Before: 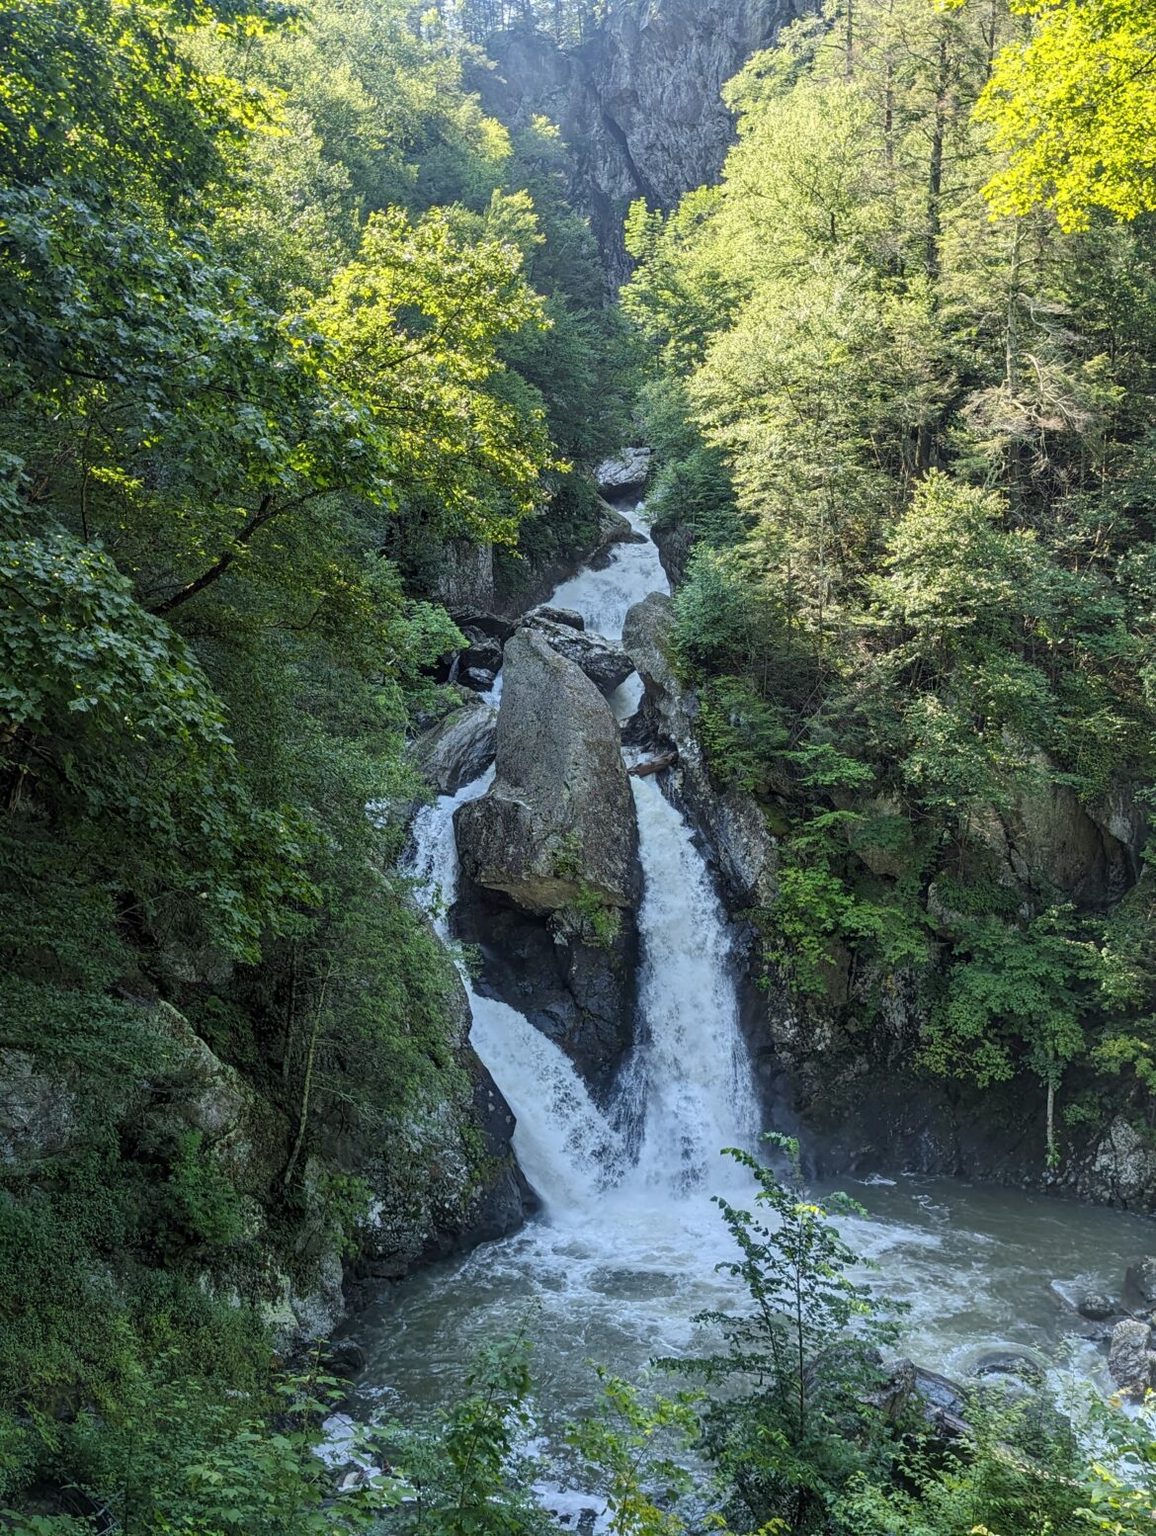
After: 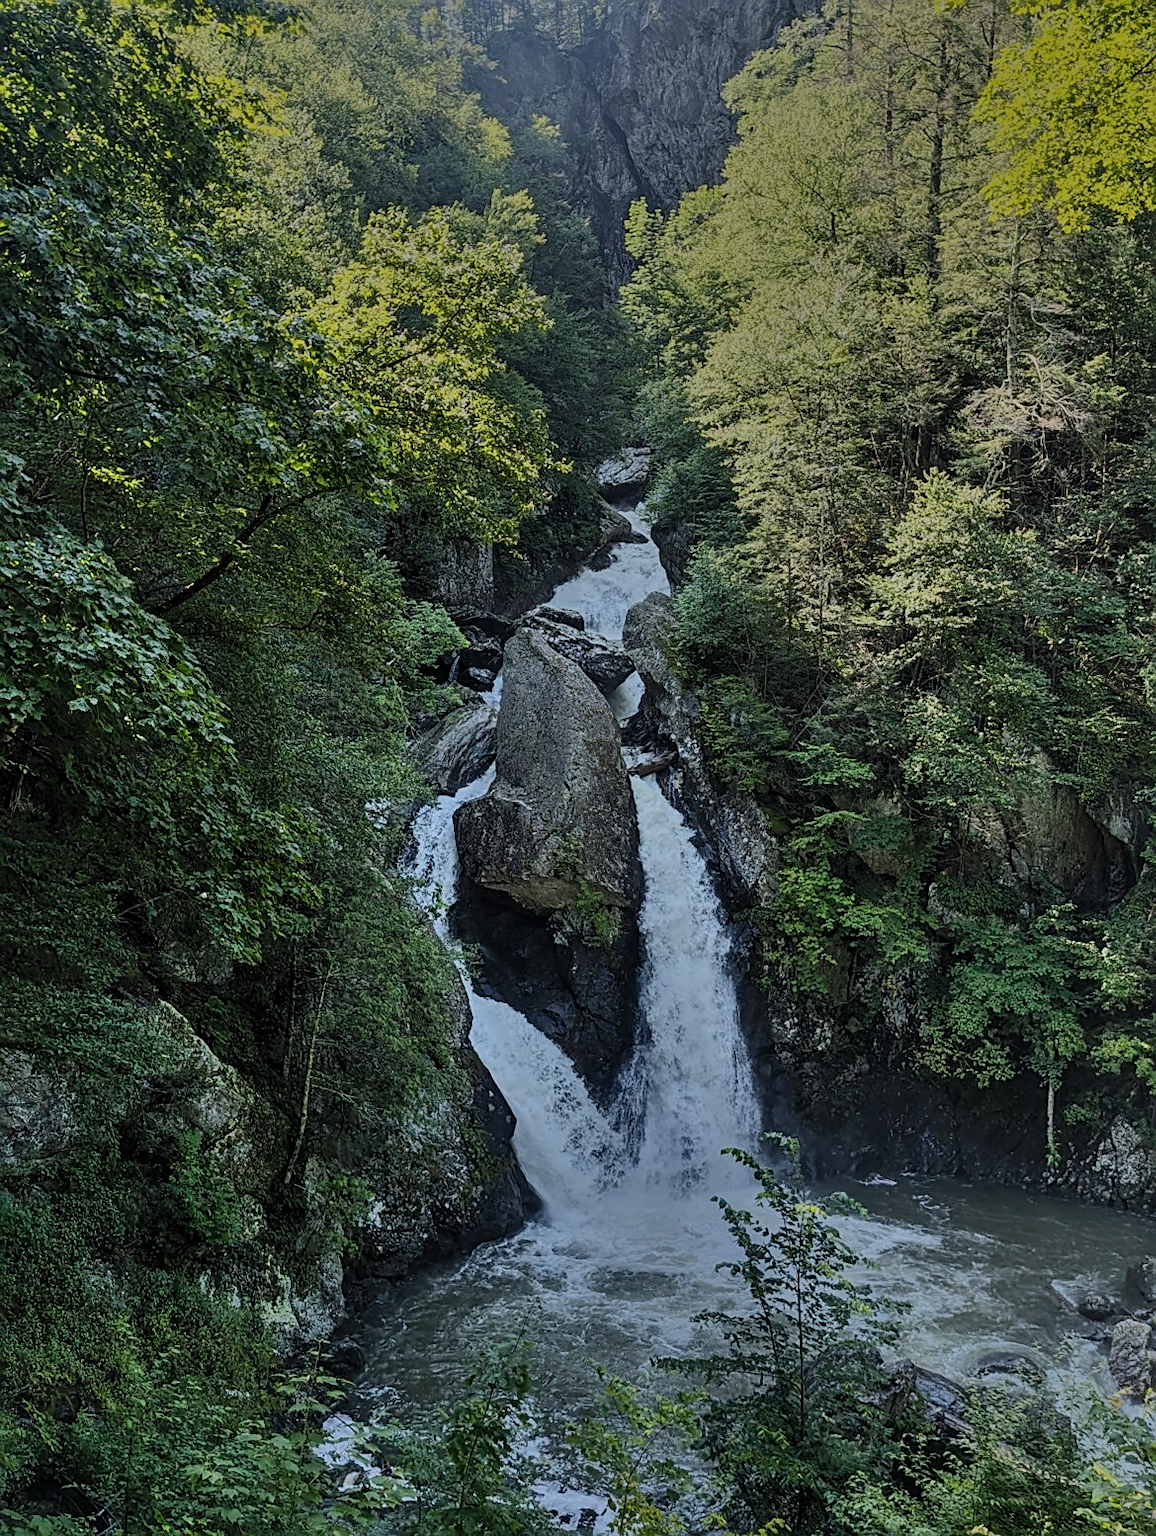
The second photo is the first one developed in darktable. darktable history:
shadows and highlights: shadows 60, soften with gaussian
tone equalizer: -8 EV -2 EV, -7 EV -2 EV, -6 EV -2 EV, -5 EV -2 EV, -4 EV -2 EV, -3 EV -2 EV, -2 EV -2 EV, -1 EV -1.63 EV, +0 EV -2 EV
sharpen: on, module defaults
